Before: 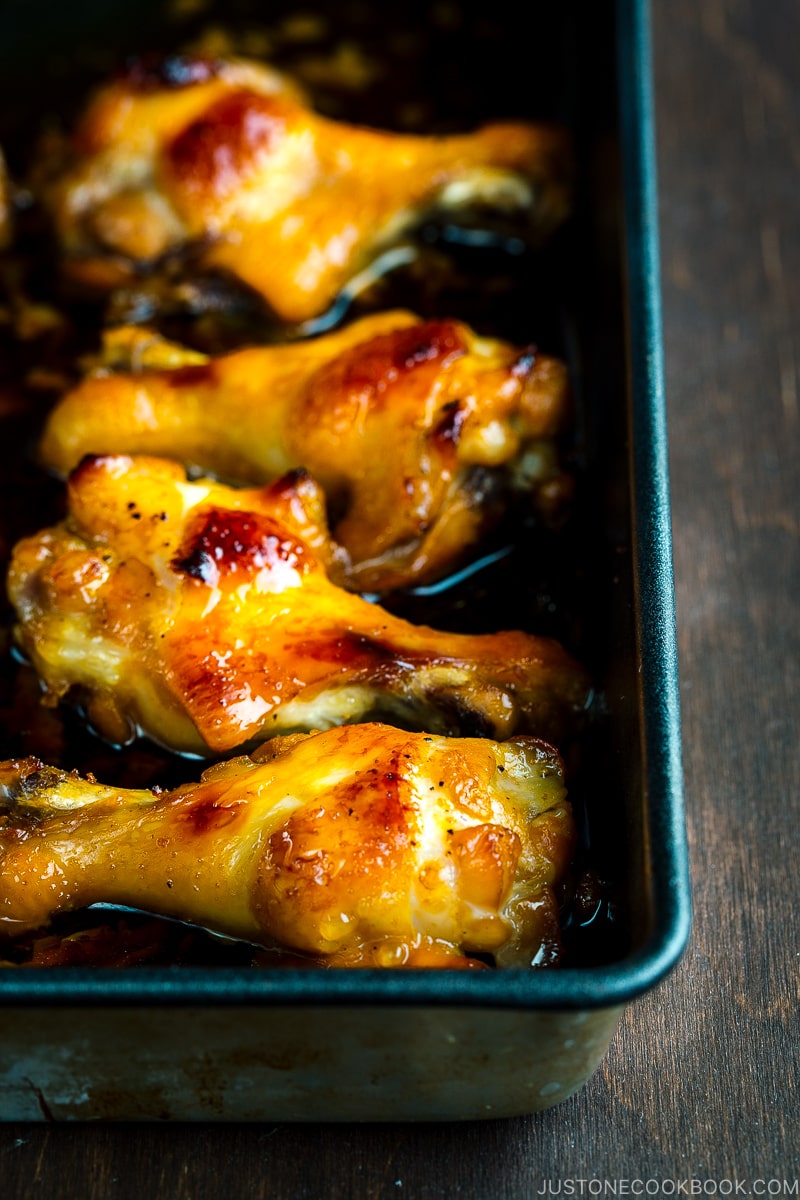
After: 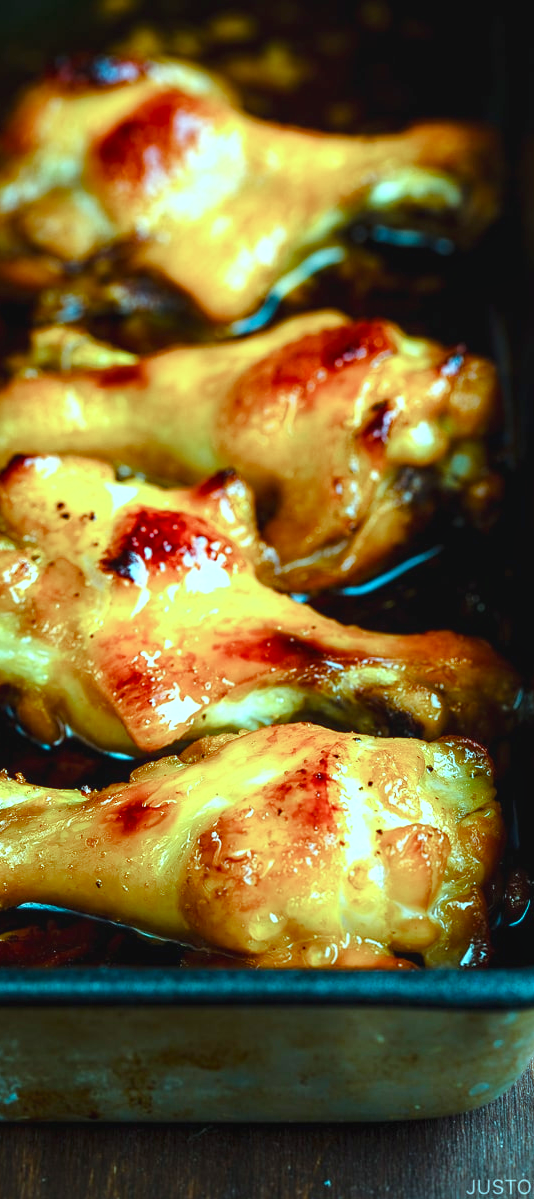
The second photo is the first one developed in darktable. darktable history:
crop and rotate: left 8.875%, right 24.356%
color balance rgb: highlights gain › luminance -32.843%, highlights gain › chroma 5.807%, highlights gain › hue 220.02°, global offset › luminance 0.491%, perceptual saturation grading › global saturation 0.707%, perceptual saturation grading › highlights -17.915%, perceptual saturation grading › mid-tones 33.509%, perceptual saturation grading › shadows 50.375%
local contrast: highlights 105%, shadows 98%, detail 120%, midtone range 0.2
exposure: exposure 0.939 EV, compensate highlight preservation false
